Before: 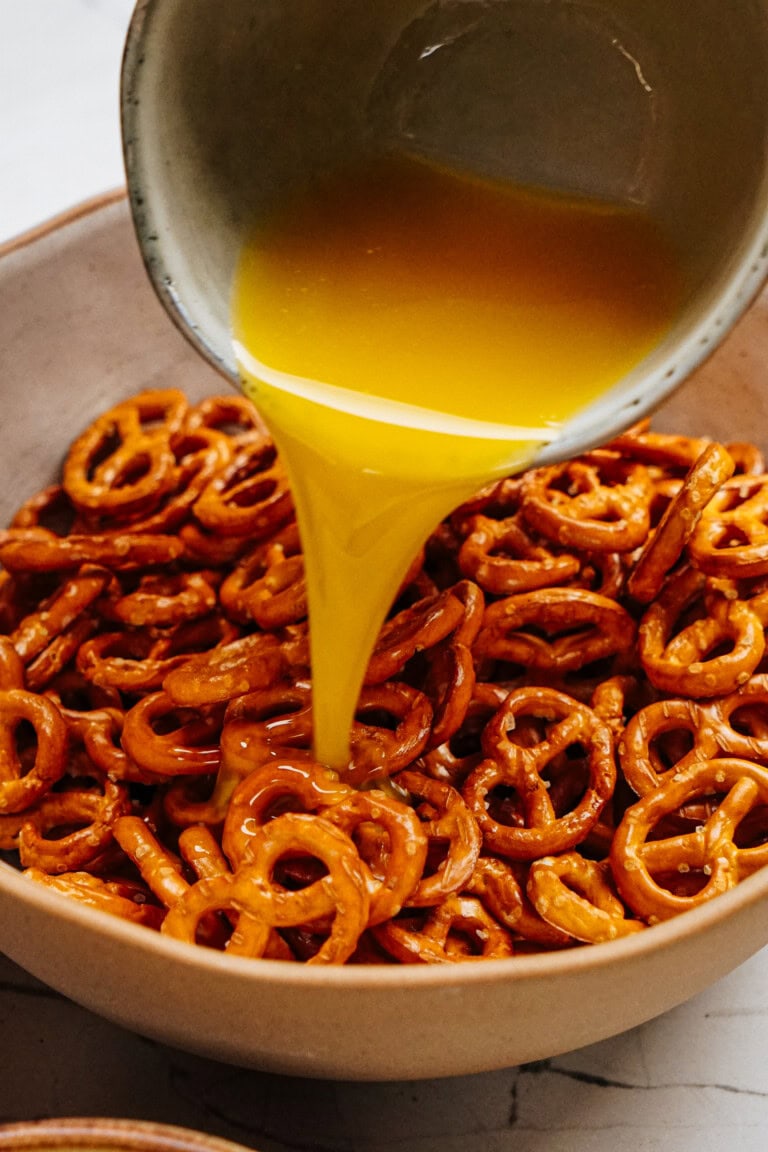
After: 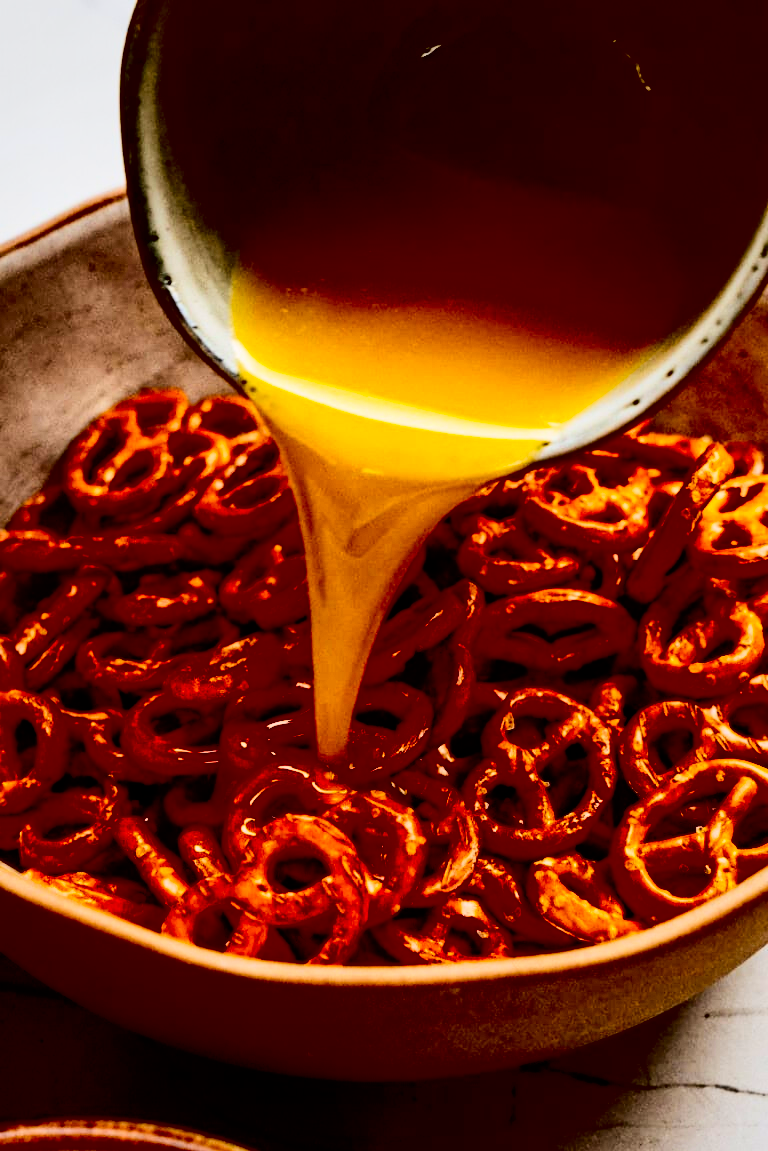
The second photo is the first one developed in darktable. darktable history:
crop: bottom 0.067%
contrast brightness saturation: contrast 0.754, brightness -0.995, saturation 0.984
local contrast: mode bilateral grid, contrast 24, coarseness 60, detail 151%, midtone range 0.2
filmic rgb: black relative exposure -7.65 EV, white relative exposure 4.56 EV, hardness 3.61, contrast 1.051
